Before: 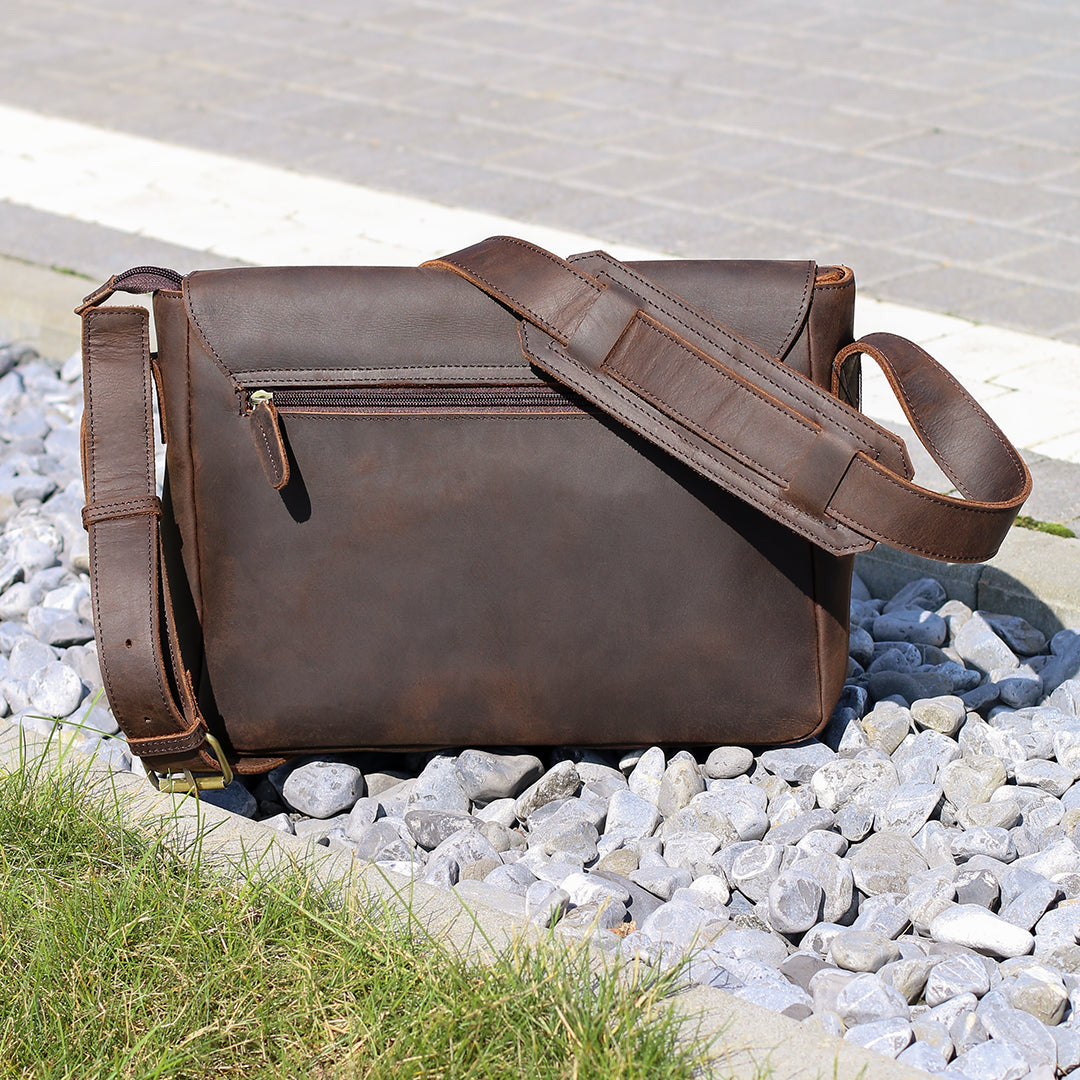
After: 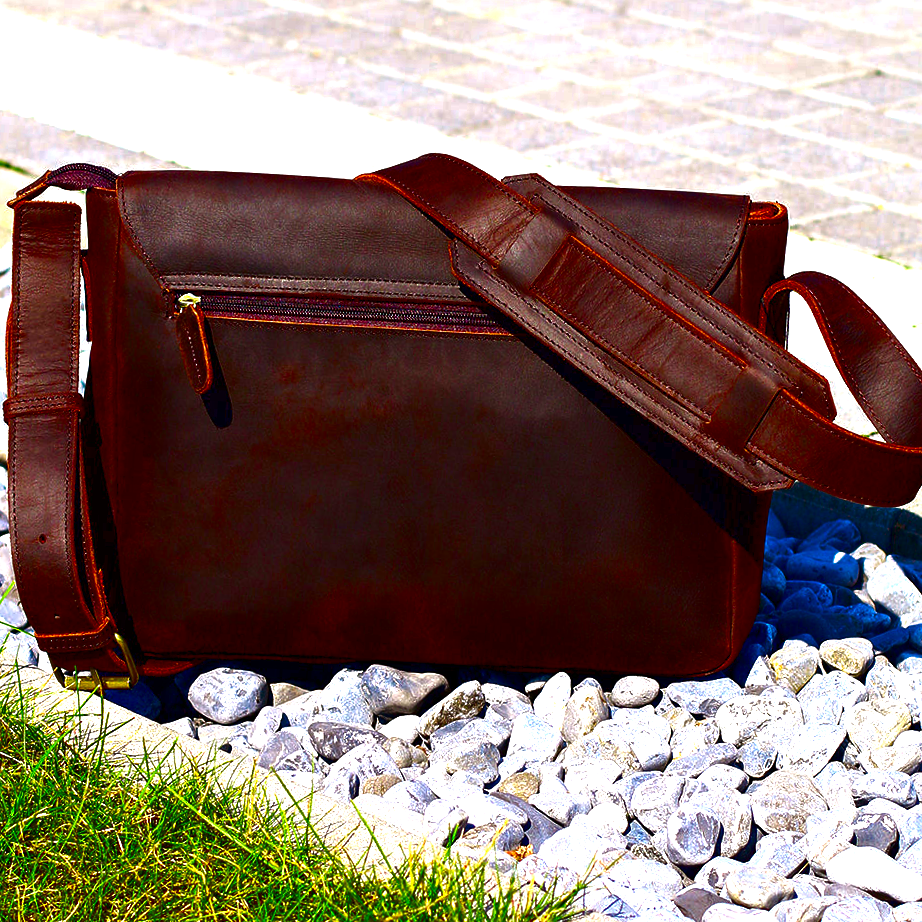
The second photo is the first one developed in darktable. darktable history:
crop and rotate: angle -3.27°, left 5.211%, top 5.211%, right 4.607%, bottom 4.607%
local contrast: mode bilateral grid, contrast 20, coarseness 50, detail 120%, midtone range 0.2
color balance rgb: perceptual saturation grading › global saturation 25%, global vibrance 20%
exposure: black level correction 0, exposure 0.7 EV, compensate exposure bias true, compensate highlight preservation false
contrast brightness saturation: brightness -1, saturation 1
